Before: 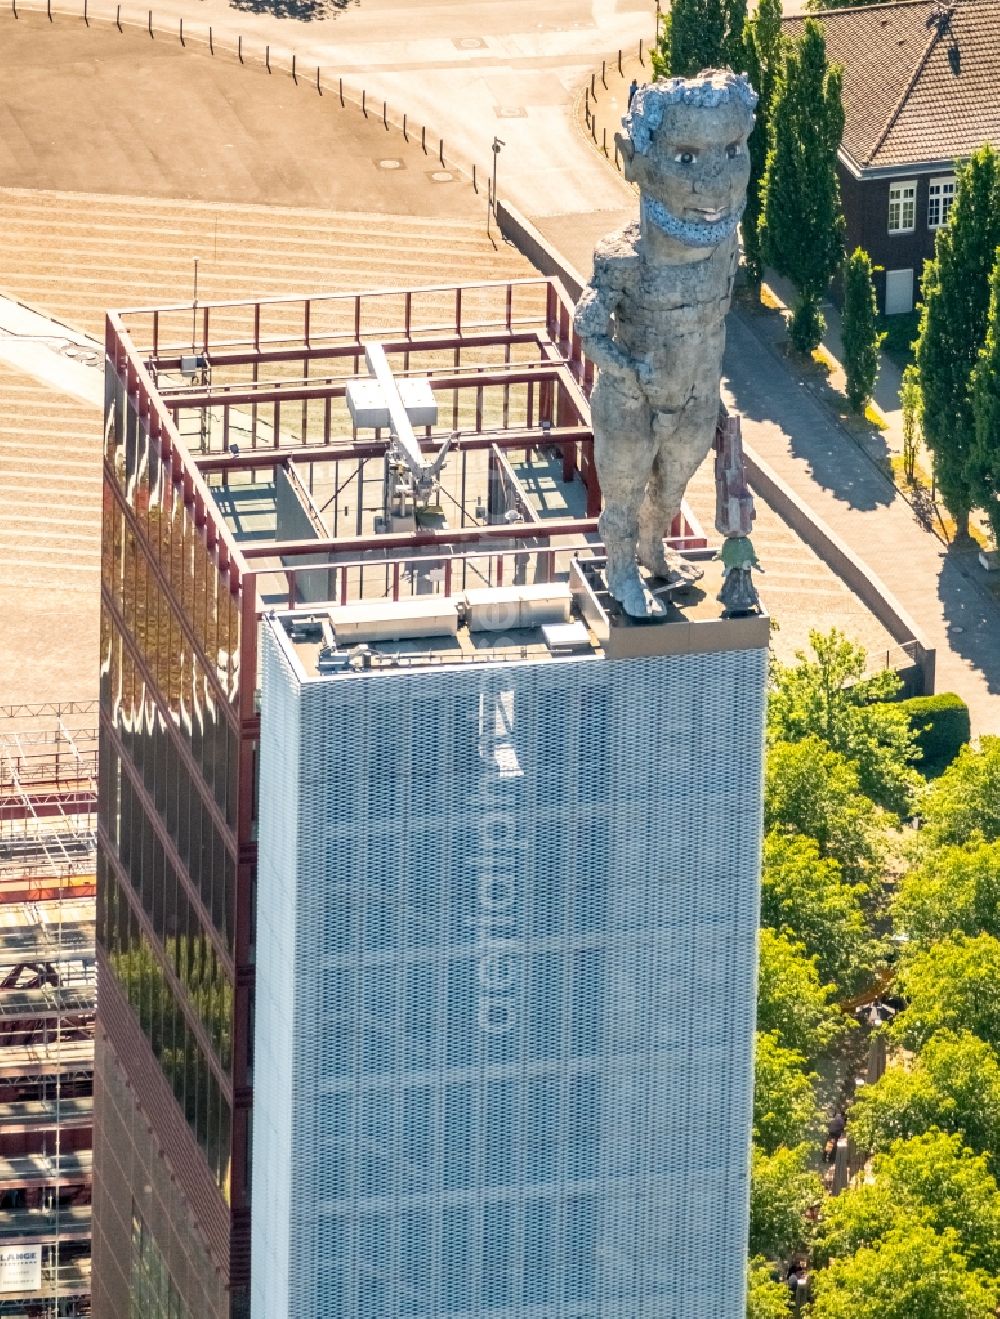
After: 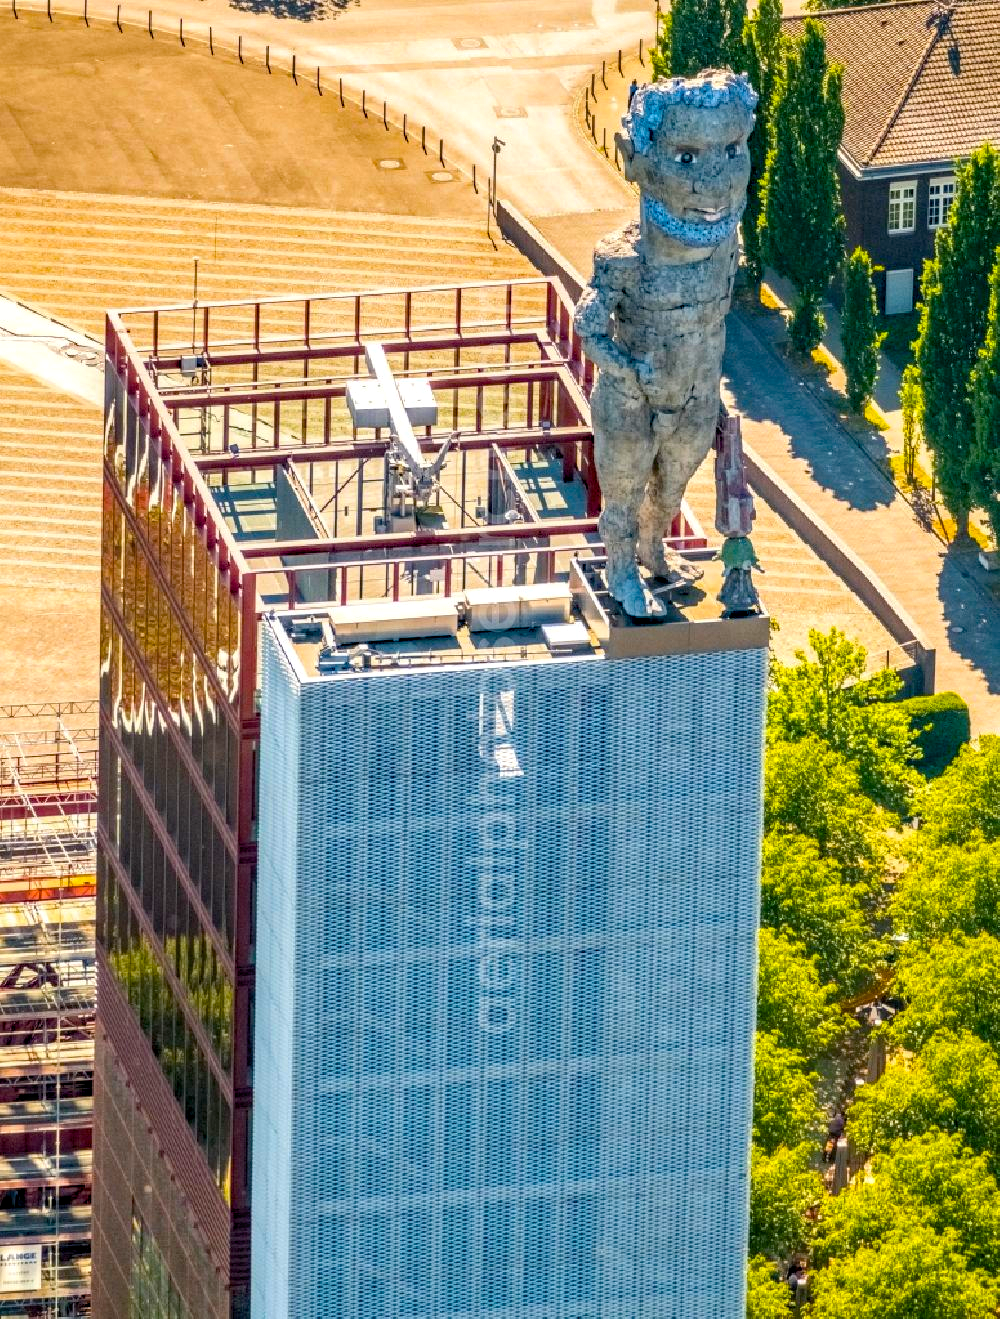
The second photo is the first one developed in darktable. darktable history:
color balance rgb: power › luminance 3.147%, power › hue 234.79°, perceptual saturation grading › global saturation 38.742%, global vibrance 20%
haze removal: strength 0.296, distance 0.244, adaptive false
local contrast: on, module defaults
